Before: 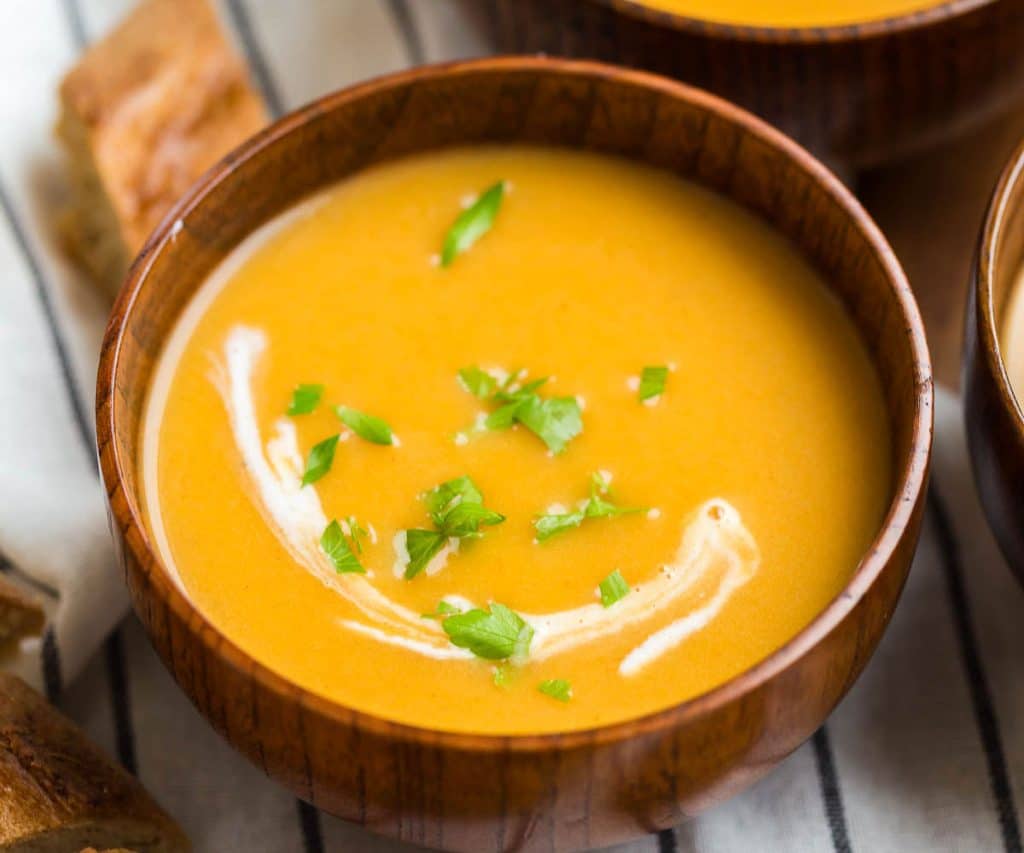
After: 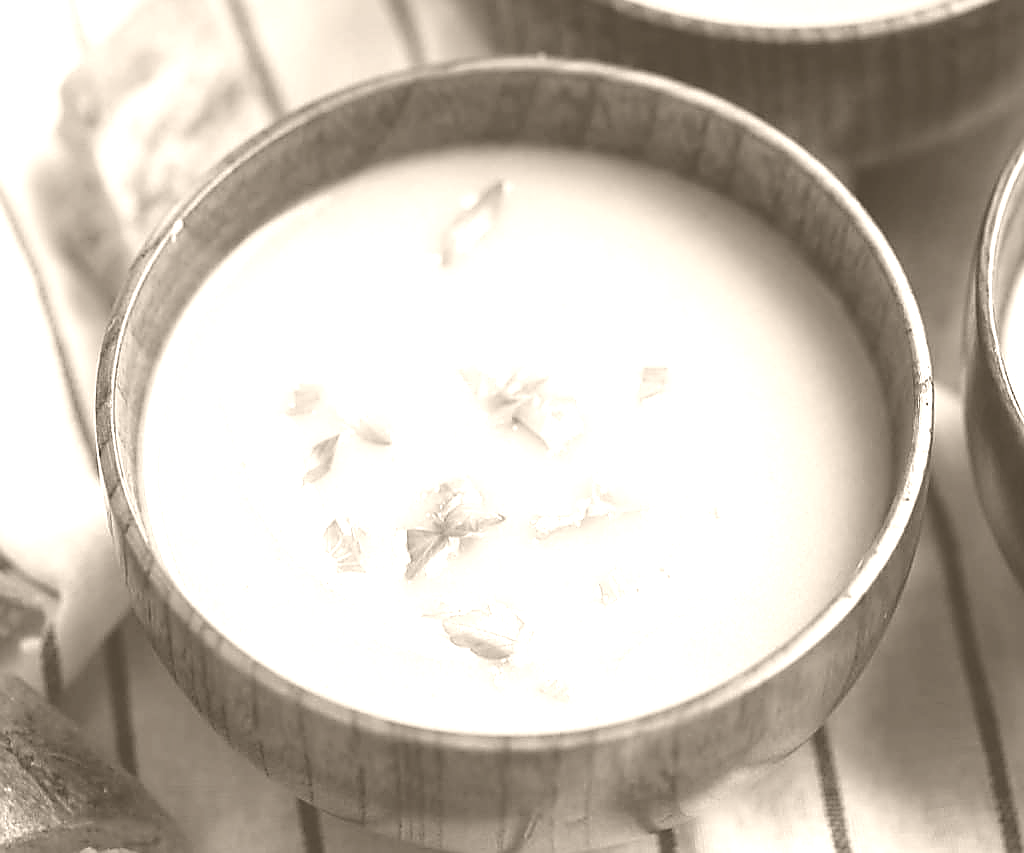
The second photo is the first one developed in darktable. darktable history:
colorize: hue 34.49°, saturation 35.33%, source mix 100%, version 1
sharpen: radius 1.4, amount 1.25, threshold 0.7
